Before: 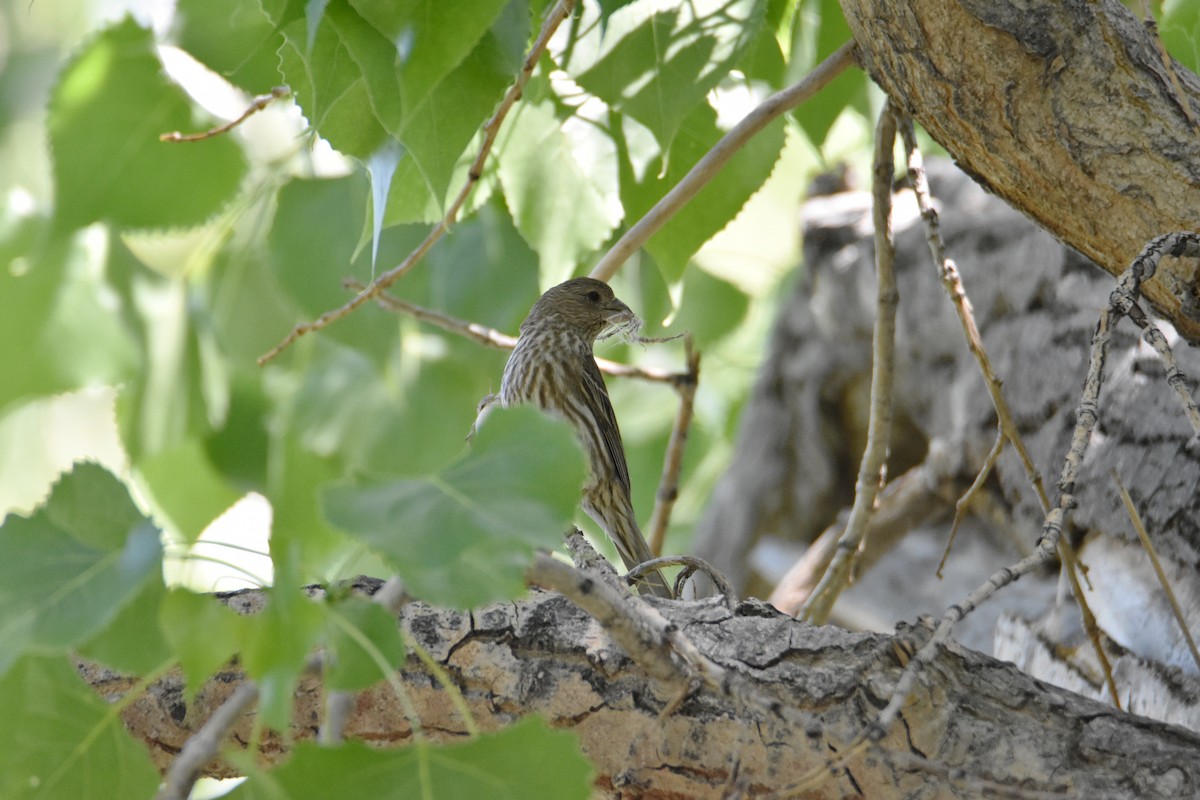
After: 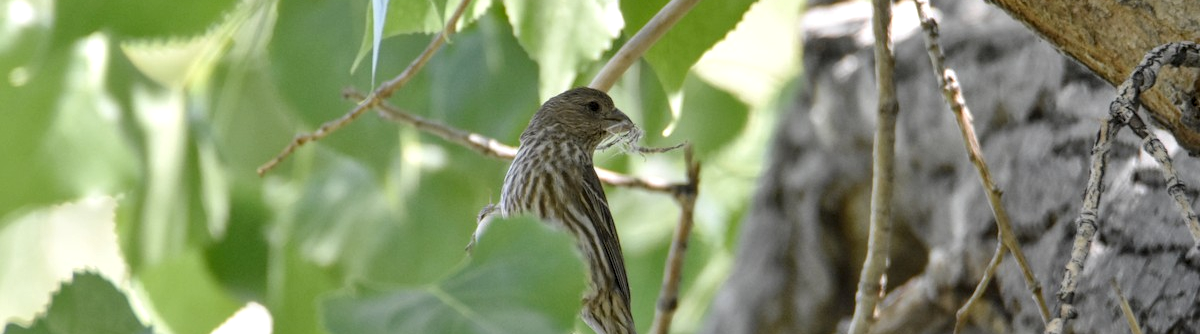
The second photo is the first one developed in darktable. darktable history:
crop and rotate: top 23.84%, bottom 34.294%
local contrast: detail 130%
